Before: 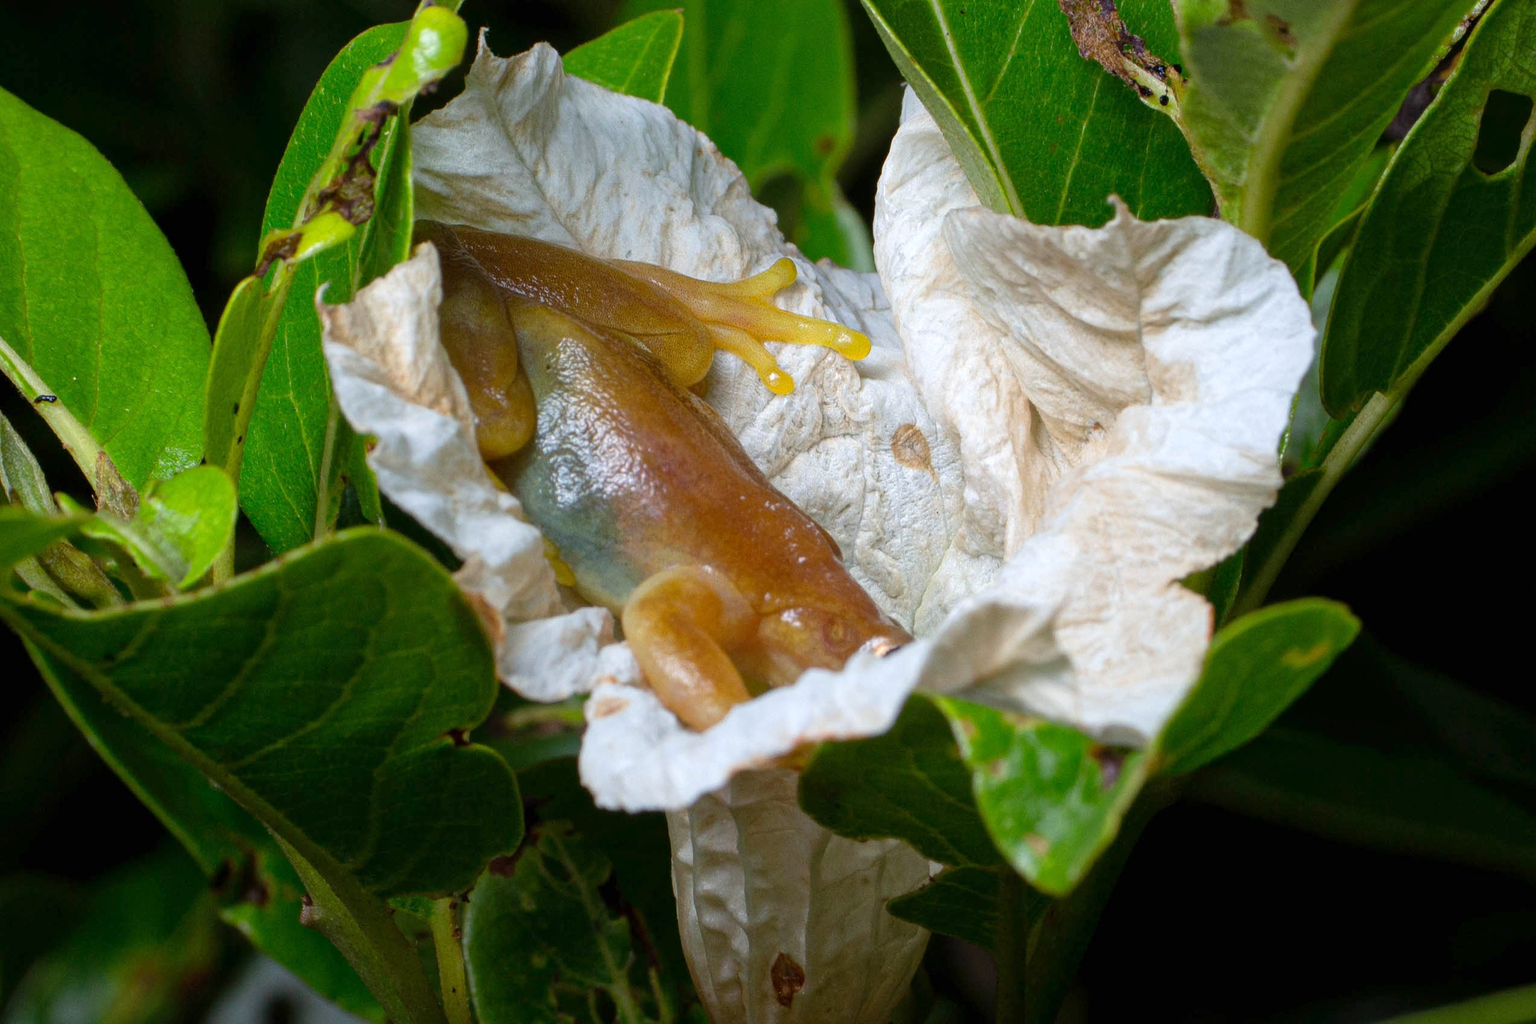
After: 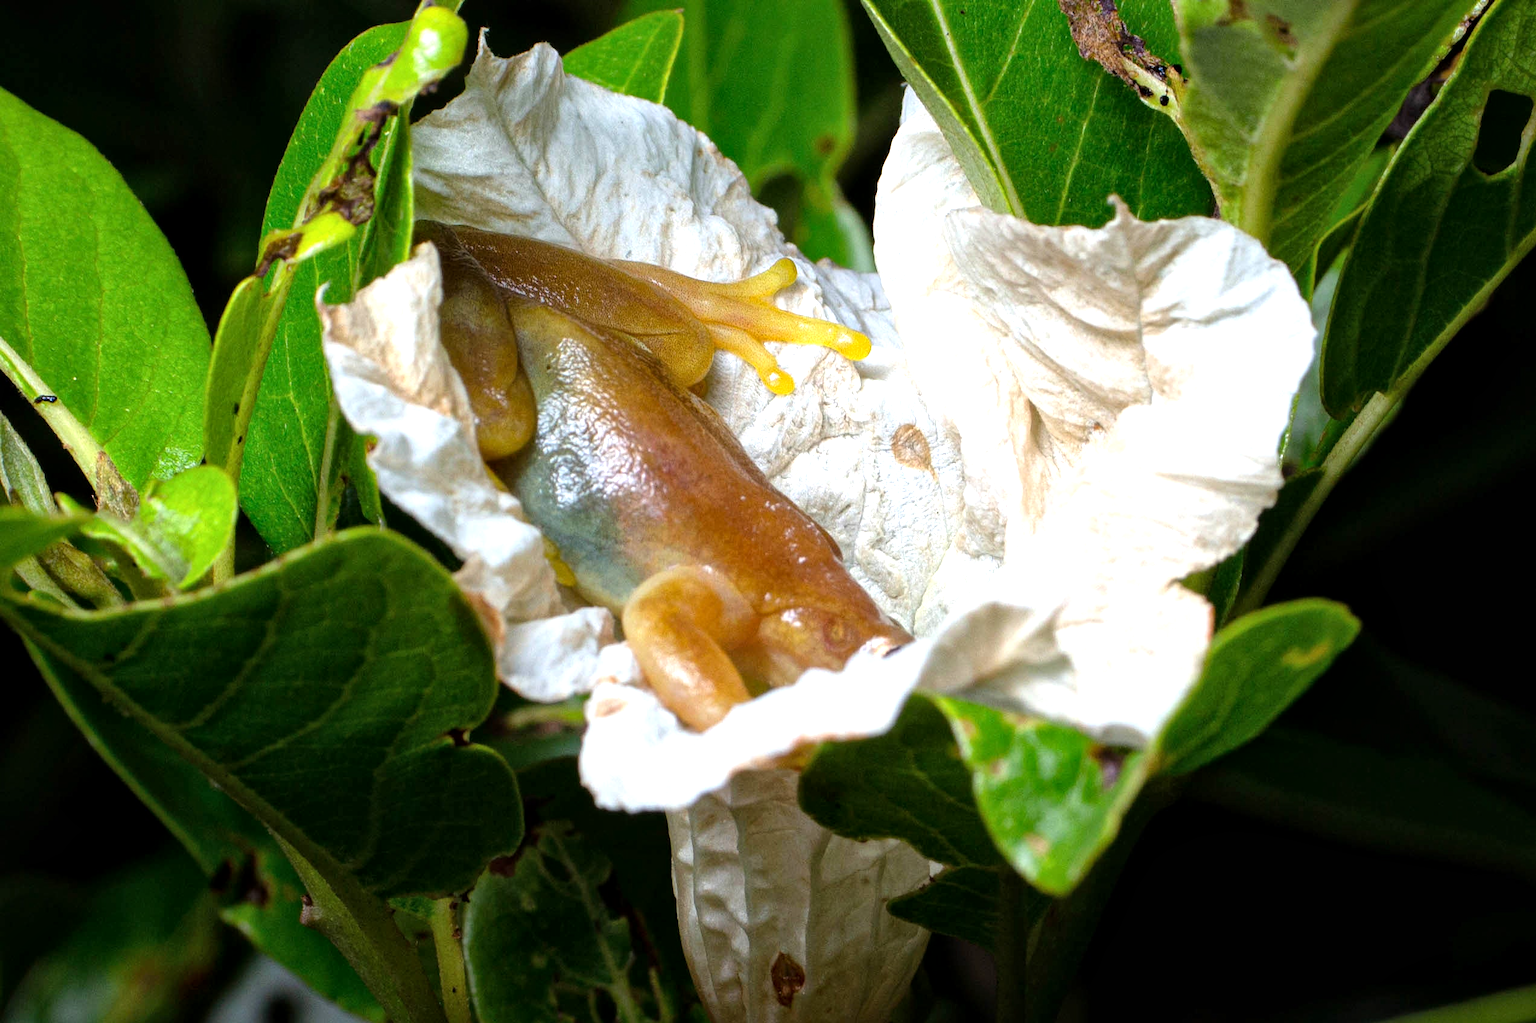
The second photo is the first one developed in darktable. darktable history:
local contrast: mode bilateral grid, contrast 19, coarseness 51, detail 119%, midtone range 0.2
tone equalizer: -8 EV -0.752 EV, -7 EV -0.702 EV, -6 EV -0.581 EV, -5 EV -0.403 EV, -3 EV 0.388 EV, -2 EV 0.6 EV, -1 EV 0.688 EV, +0 EV 0.739 EV
